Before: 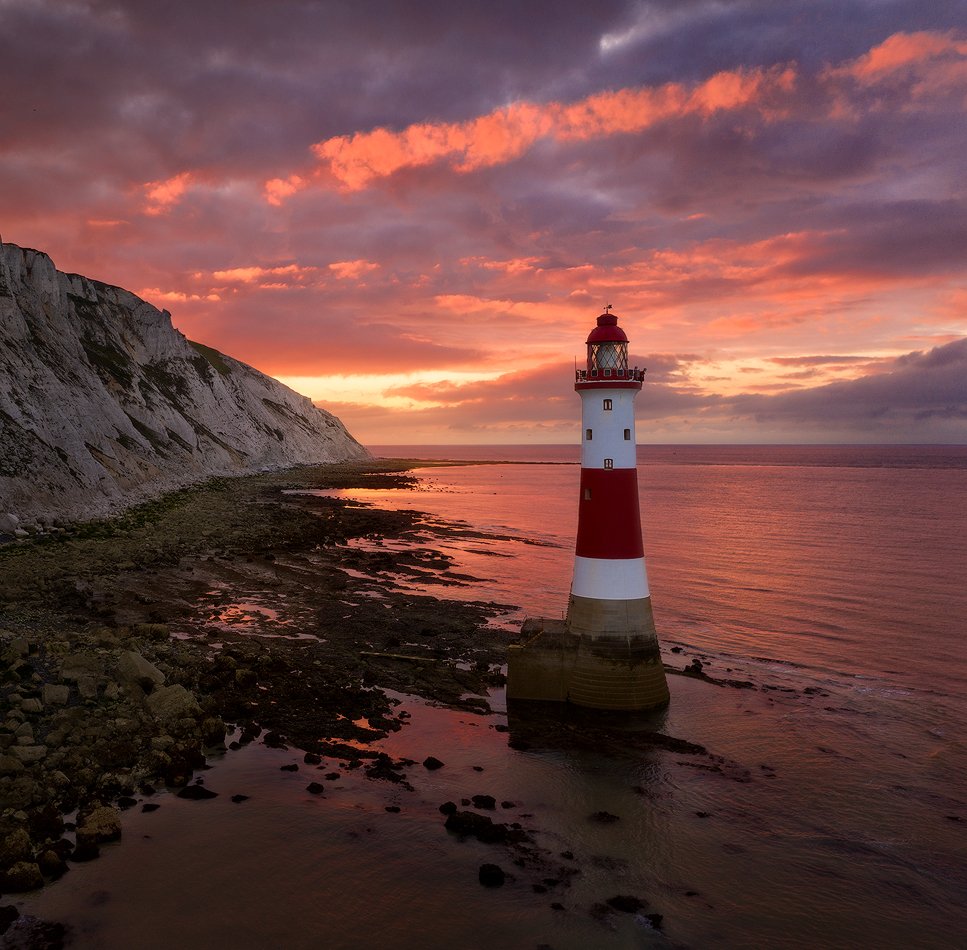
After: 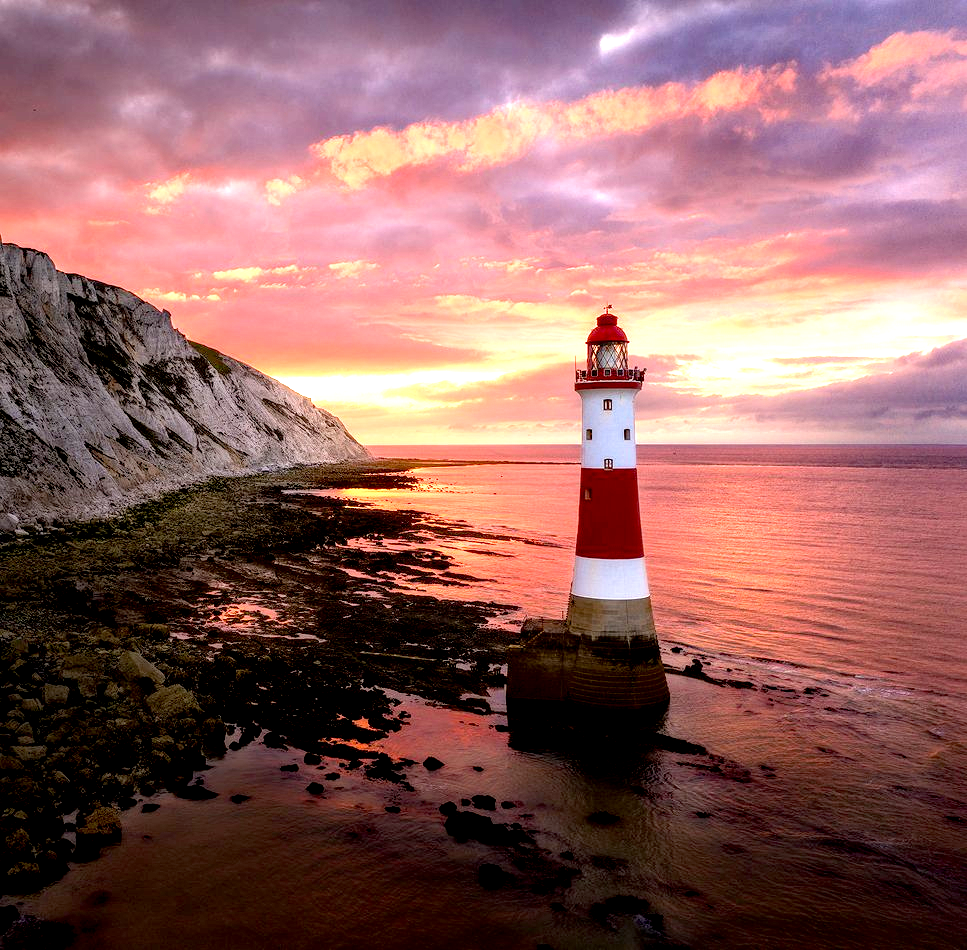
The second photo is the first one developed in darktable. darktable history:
exposure: black level correction 0.01, exposure 1 EV, compensate highlight preservation false
tone equalizer: -8 EV -0.754 EV, -7 EV -0.671 EV, -6 EV -0.618 EV, -5 EV -0.422 EV, -3 EV 0.403 EV, -2 EV 0.6 EV, -1 EV 0.694 EV, +0 EV 0.728 EV
local contrast: on, module defaults
